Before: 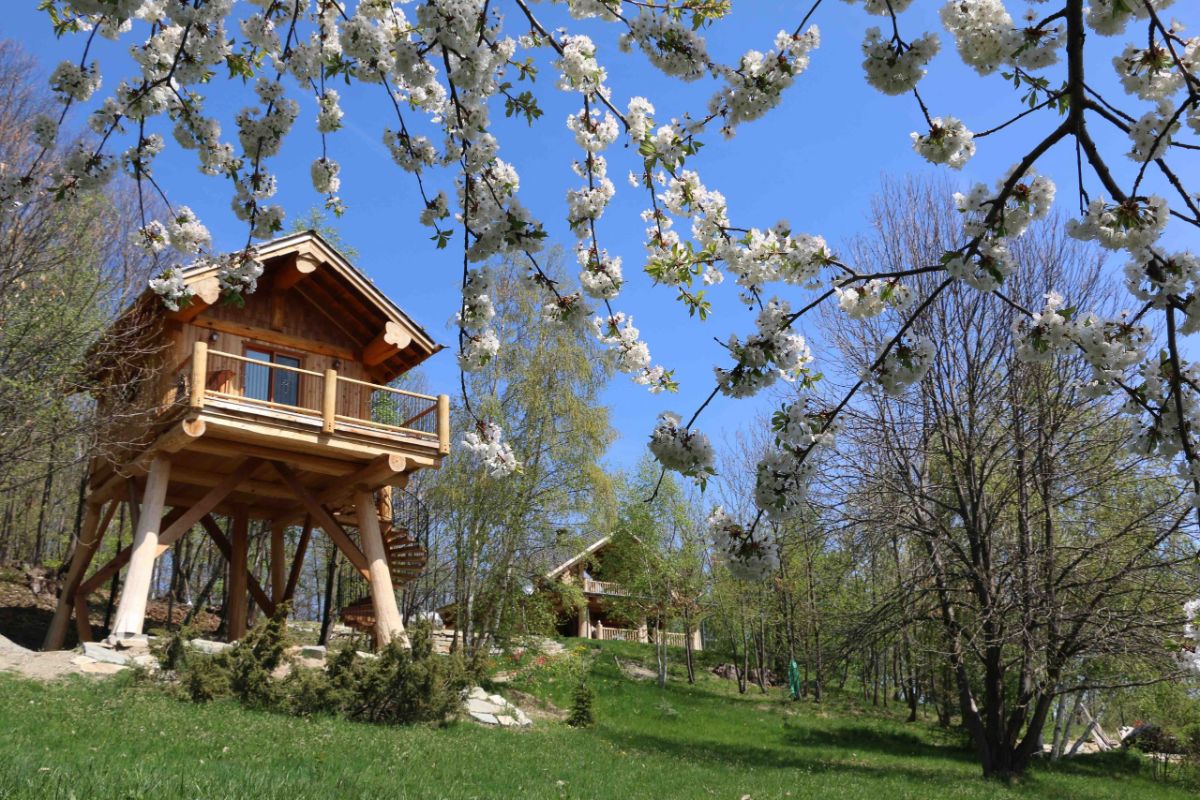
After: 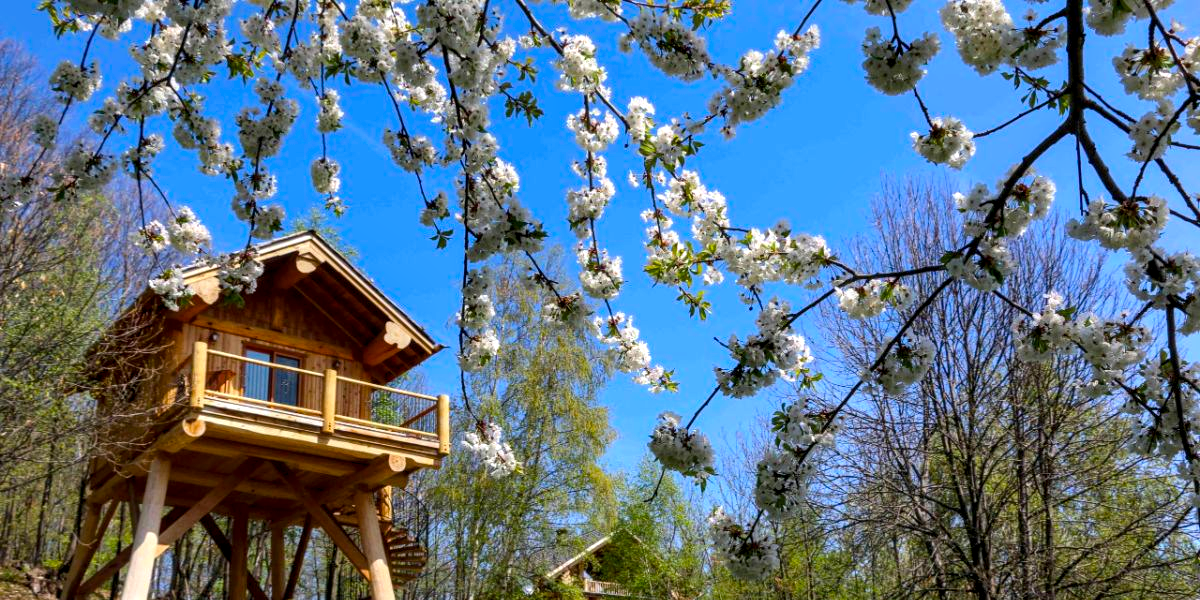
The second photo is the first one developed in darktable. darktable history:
local contrast: detail 144%
crop: bottom 24.994%
color balance rgb: perceptual saturation grading › global saturation 25.59%, global vibrance 34.2%
